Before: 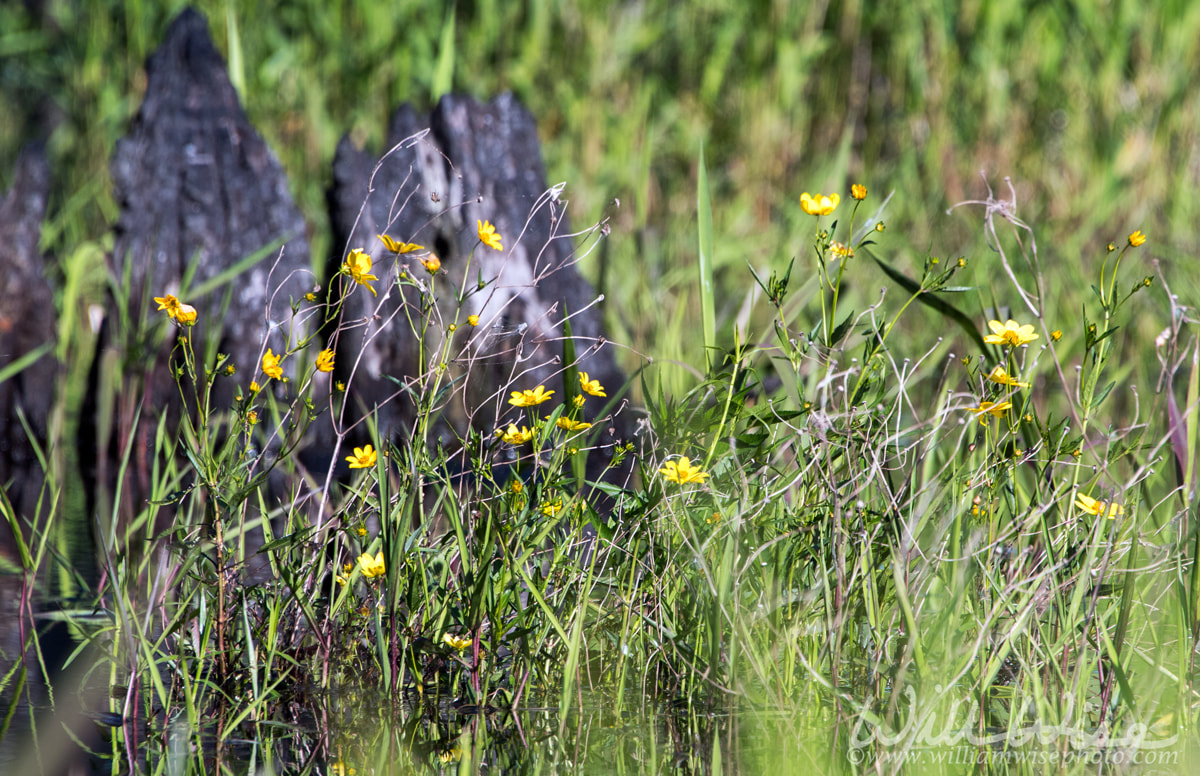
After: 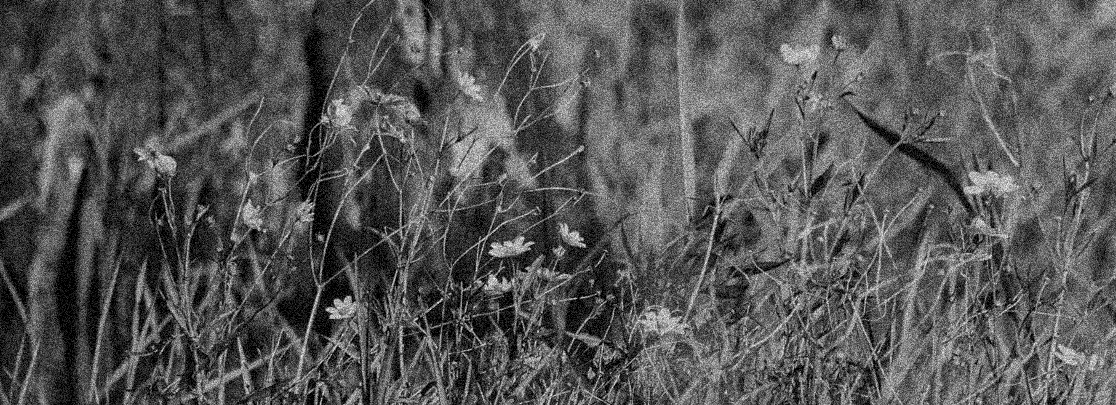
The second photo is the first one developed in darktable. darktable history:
crop: left 1.744%, top 19.225%, right 5.069%, bottom 28.357%
exposure: exposure -1 EV, compensate highlight preservation false
grain: coarseness 3.75 ISO, strength 100%, mid-tones bias 0%
monochrome: a 2.21, b -1.33, size 2.2
